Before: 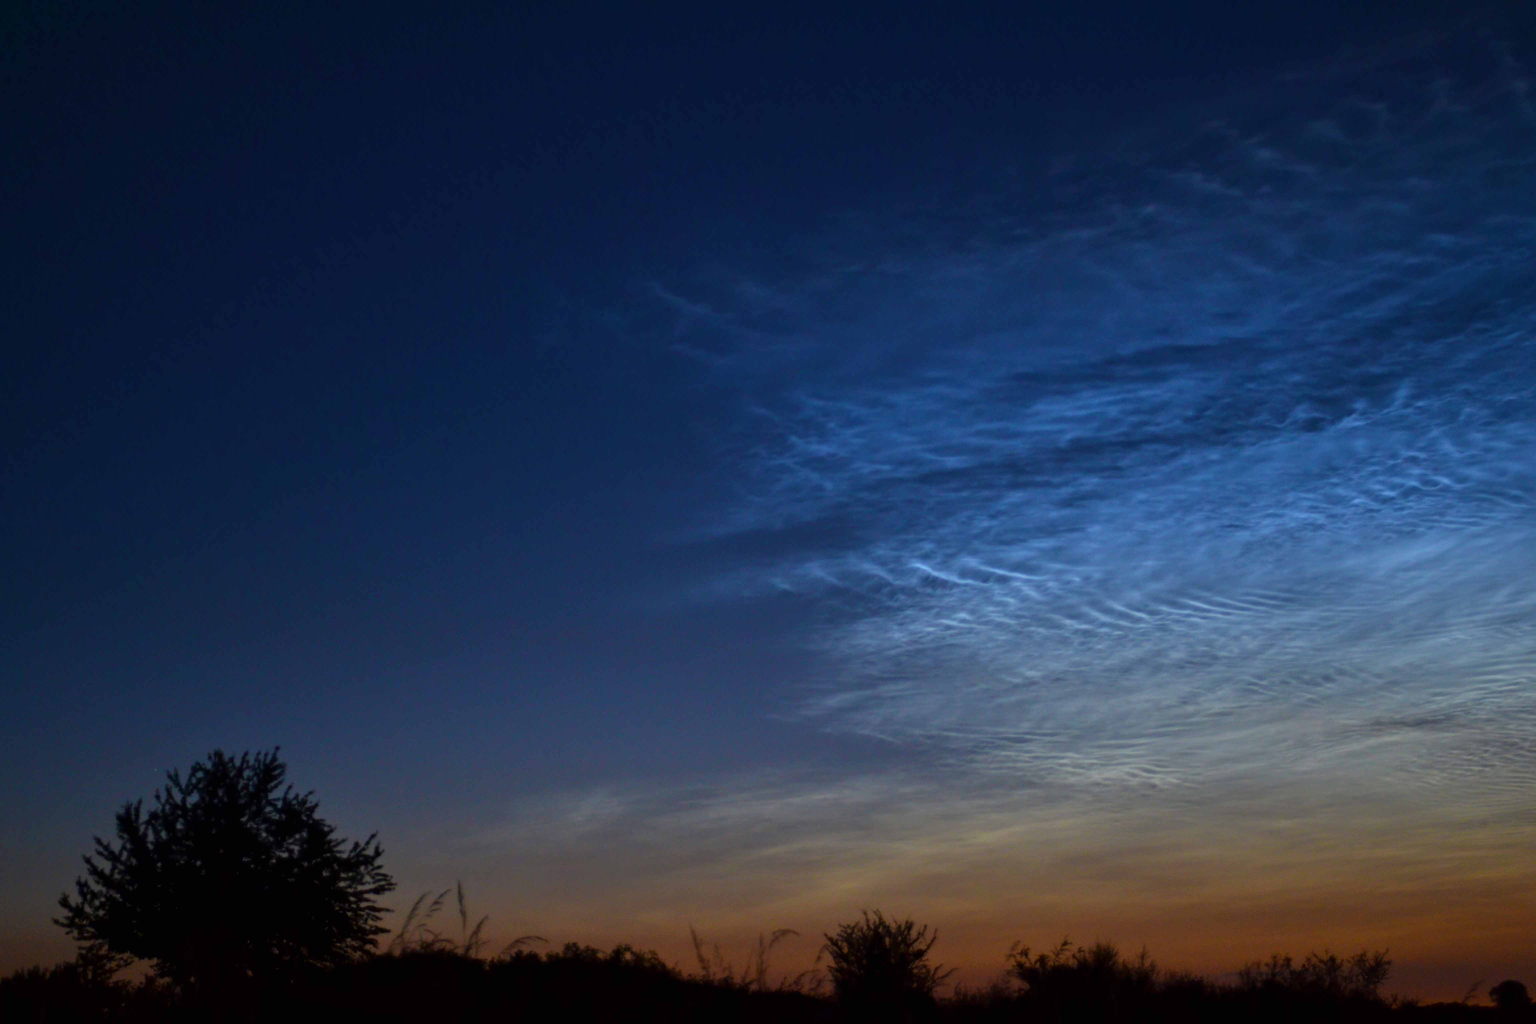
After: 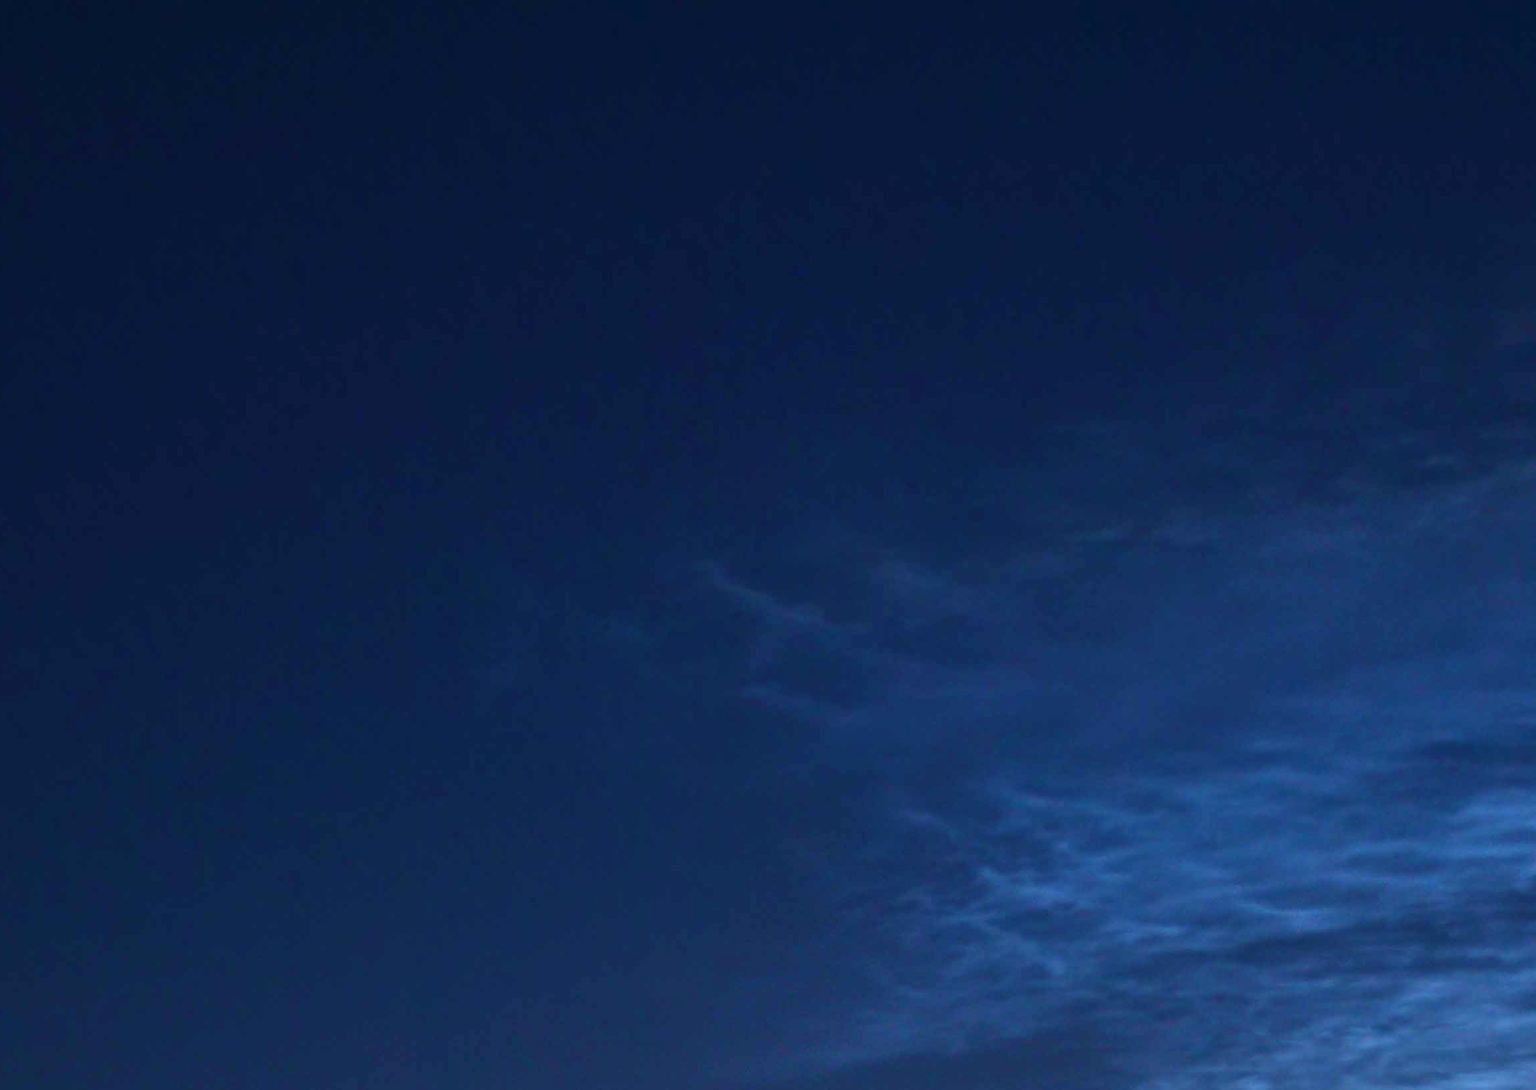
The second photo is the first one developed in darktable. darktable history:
exposure: exposure 0.202 EV, compensate highlight preservation false
crop: left 19.387%, right 30.356%, bottom 46.459%
